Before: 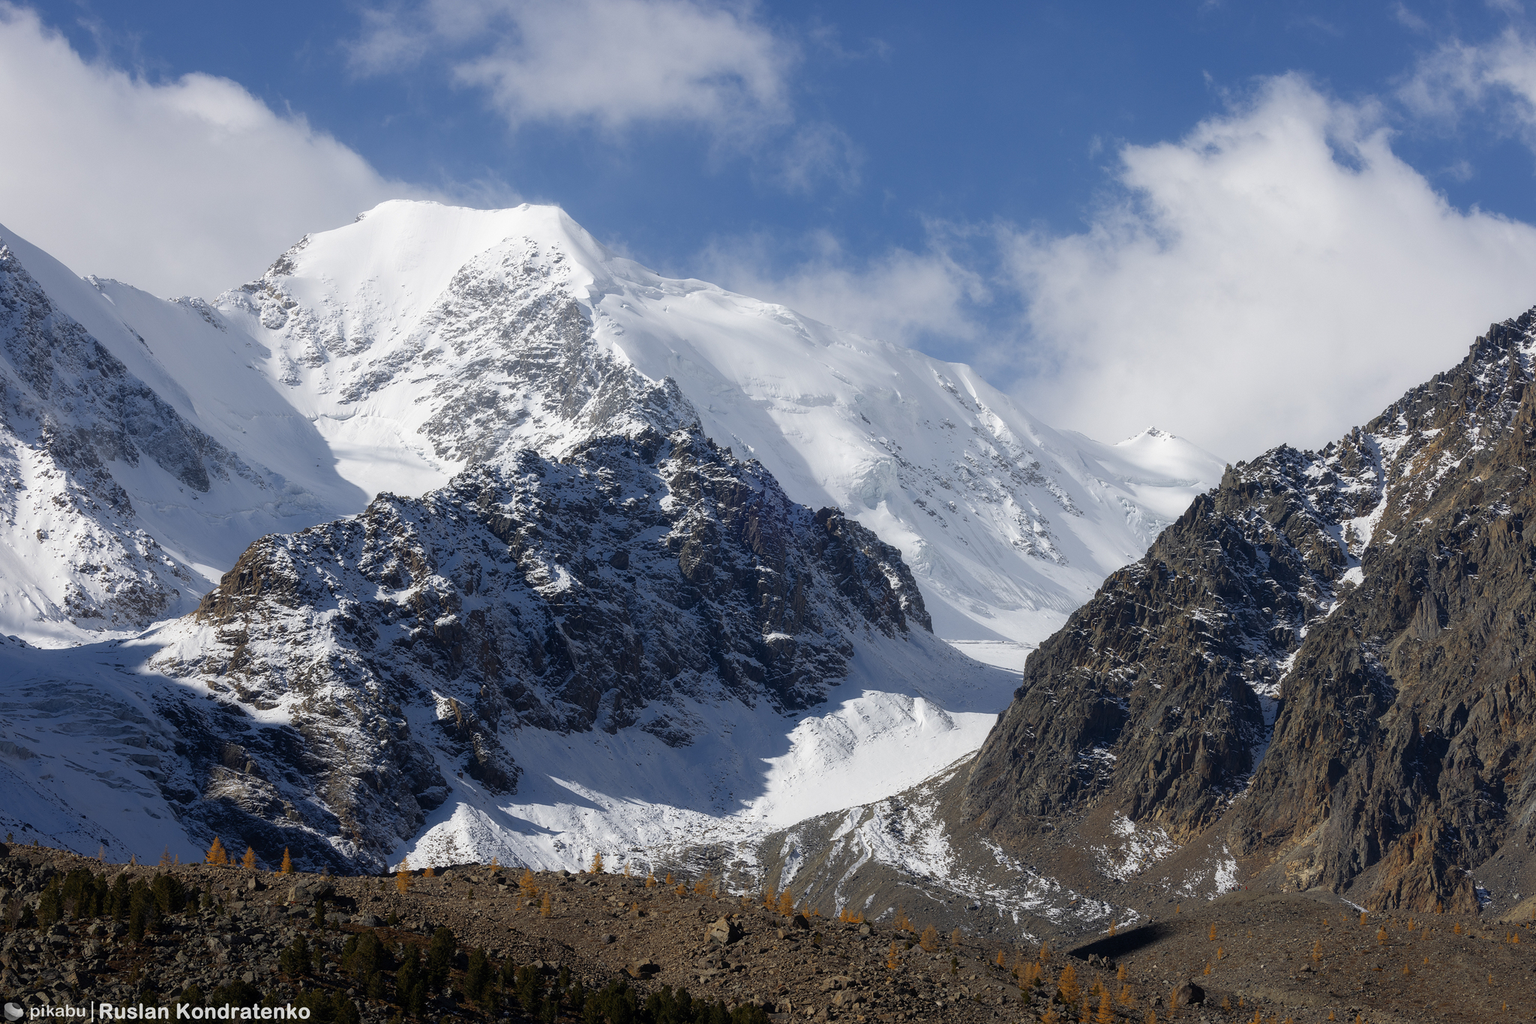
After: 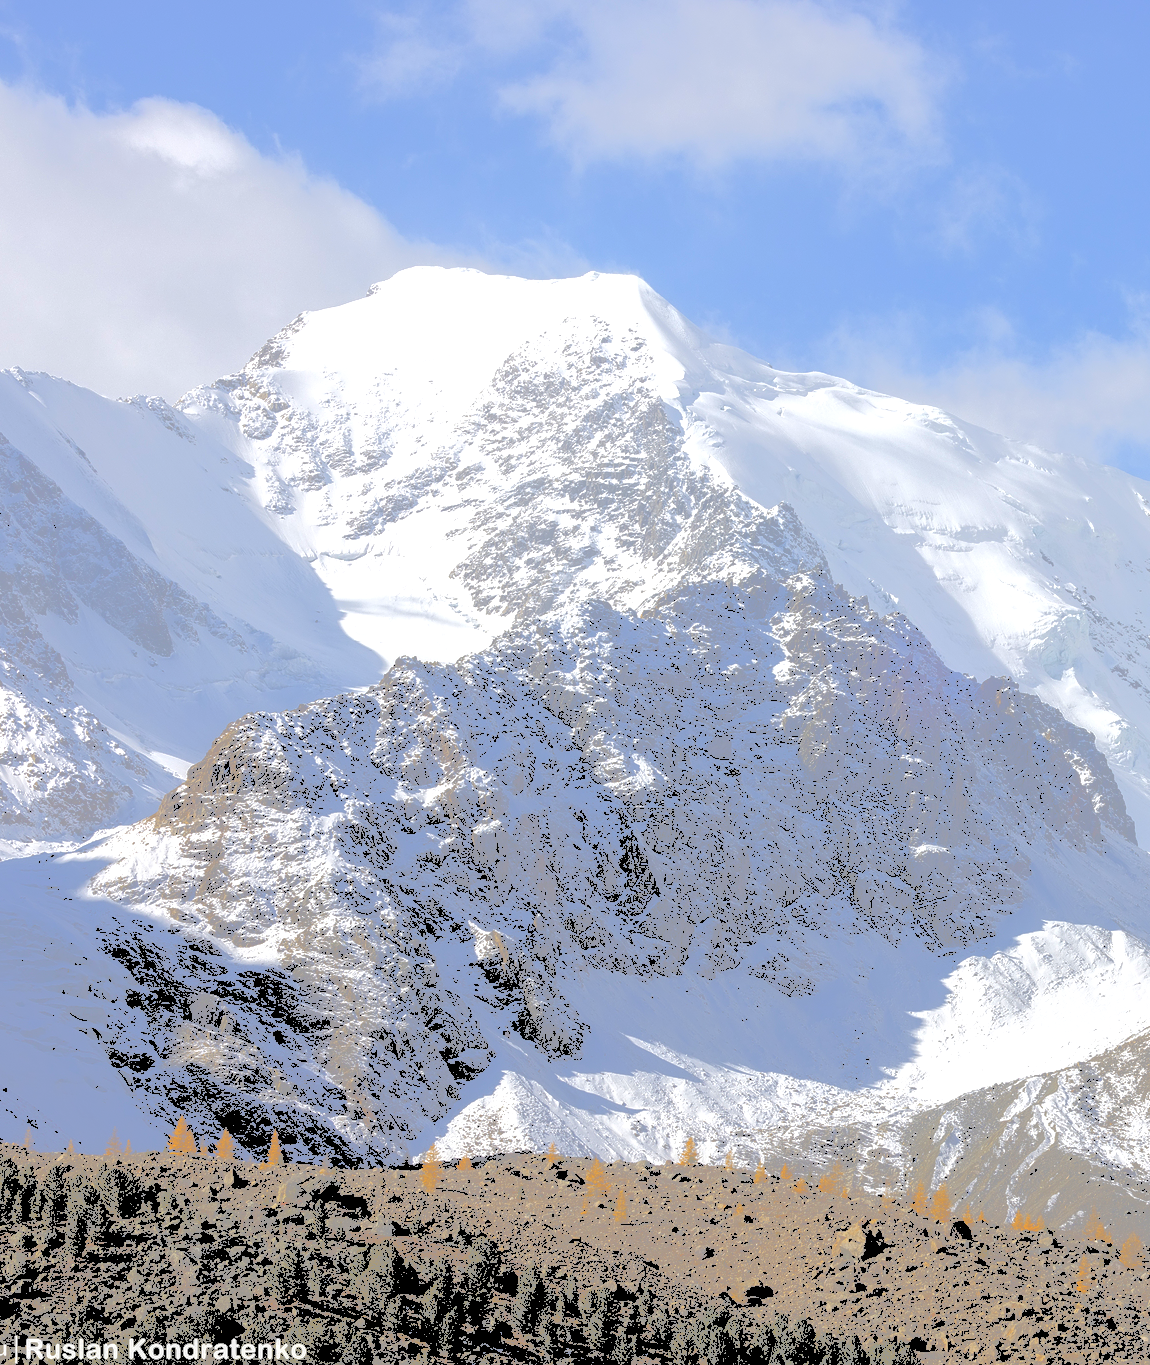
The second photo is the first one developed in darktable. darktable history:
contrast equalizer: octaves 7, y [[0.502, 0.505, 0.512, 0.529, 0.564, 0.588], [0.5 ×6], [0.502, 0.505, 0.512, 0.529, 0.564, 0.588], [0, 0.001, 0.001, 0.004, 0.008, 0.011], [0, 0.001, 0.001, 0.004, 0.008, 0.011]]
base curve: preserve colors none
contrast brightness saturation: contrast 0.137, brightness 0.225
color balance rgb: power › hue 330.14°, global offset › luminance -0.486%, linear chroma grading › global chroma 0.777%, perceptual saturation grading › global saturation 17.821%, perceptual brilliance grading › global brilliance 15.664%, perceptual brilliance grading › shadows -35.532%, global vibrance 20%
tone curve: curves: ch0 [(0, 0) (0.003, 0.626) (0.011, 0.626) (0.025, 0.63) (0.044, 0.631) (0.069, 0.632) (0.1, 0.636) (0.136, 0.637) (0.177, 0.641) (0.224, 0.642) (0.277, 0.646) (0.335, 0.649) (0.399, 0.661) (0.468, 0.679) (0.543, 0.702) (0.623, 0.732) (0.709, 0.769) (0.801, 0.804) (0.898, 0.847) (1, 1)], color space Lab, independent channels, preserve colors none
crop: left 5.251%, right 38.554%
